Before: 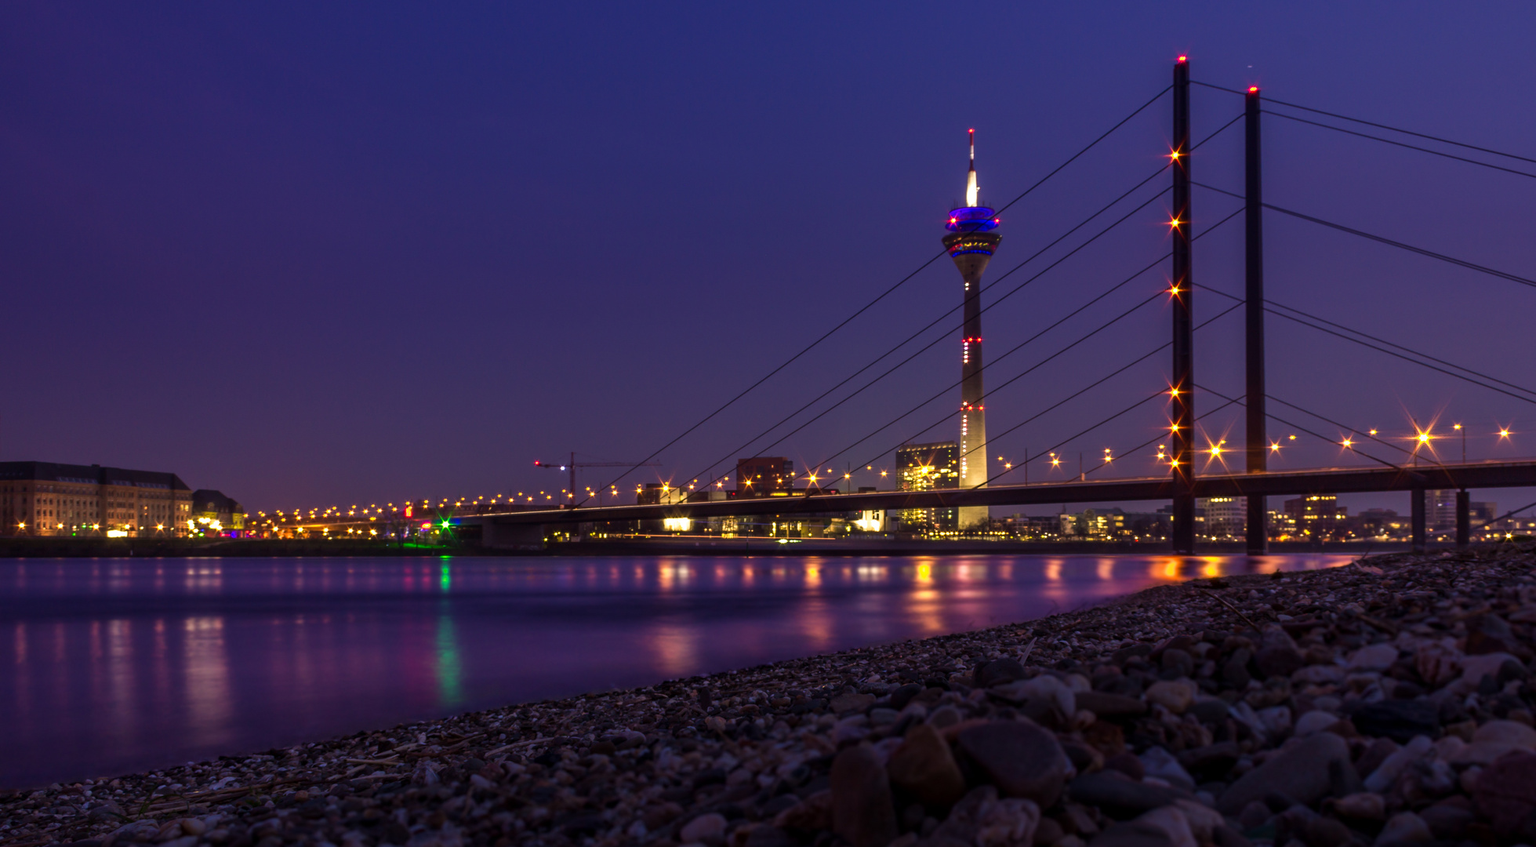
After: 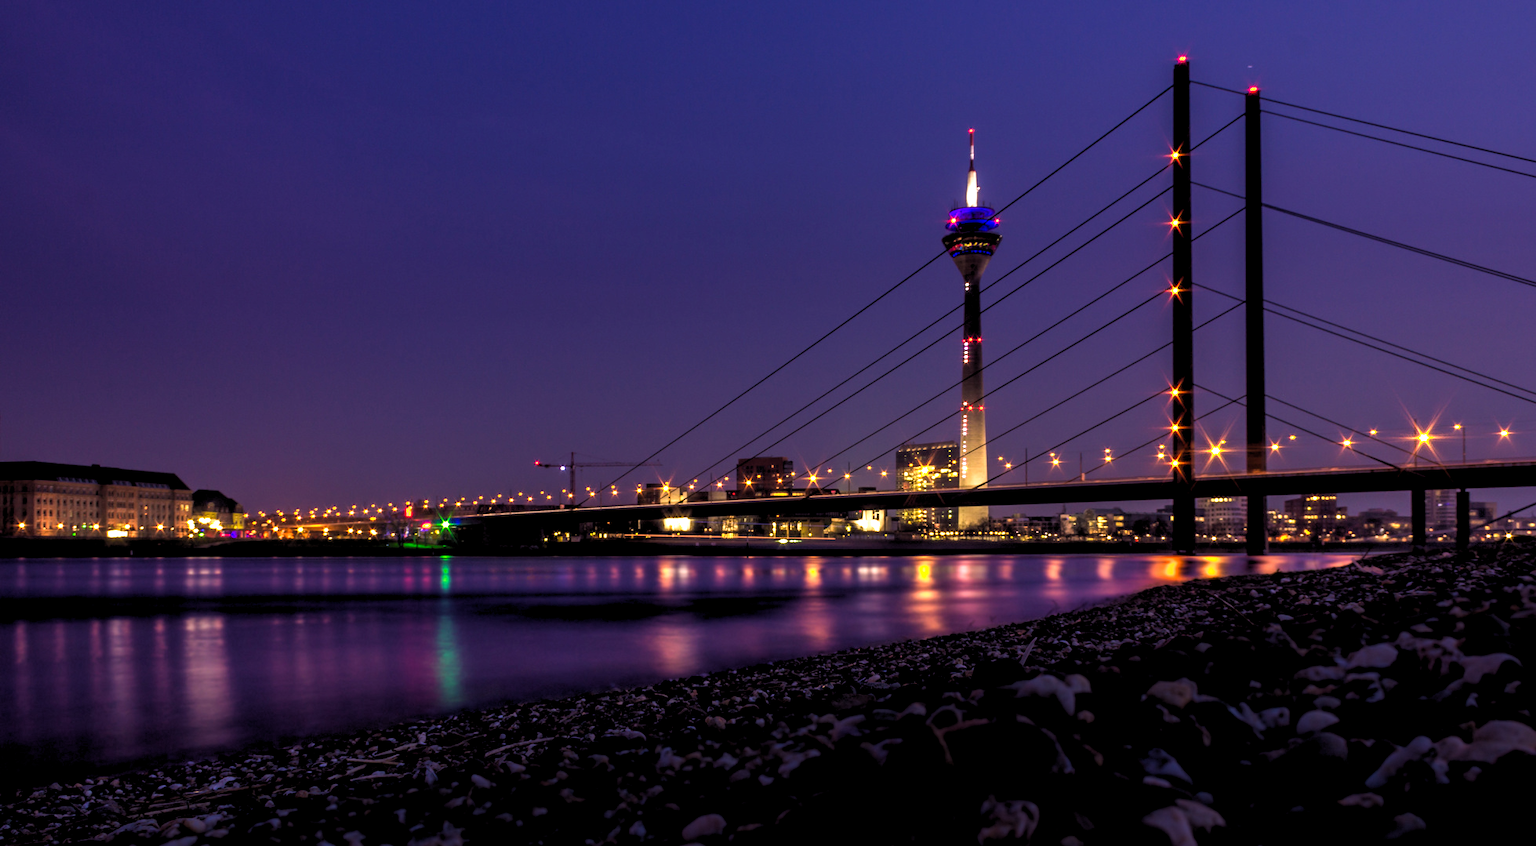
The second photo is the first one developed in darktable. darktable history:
rgb levels: levels [[0.01, 0.419, 0.839], [0, 0.5, 1], [0, 0.5, 1]]
white balance: red 1.05, blue 1.072
